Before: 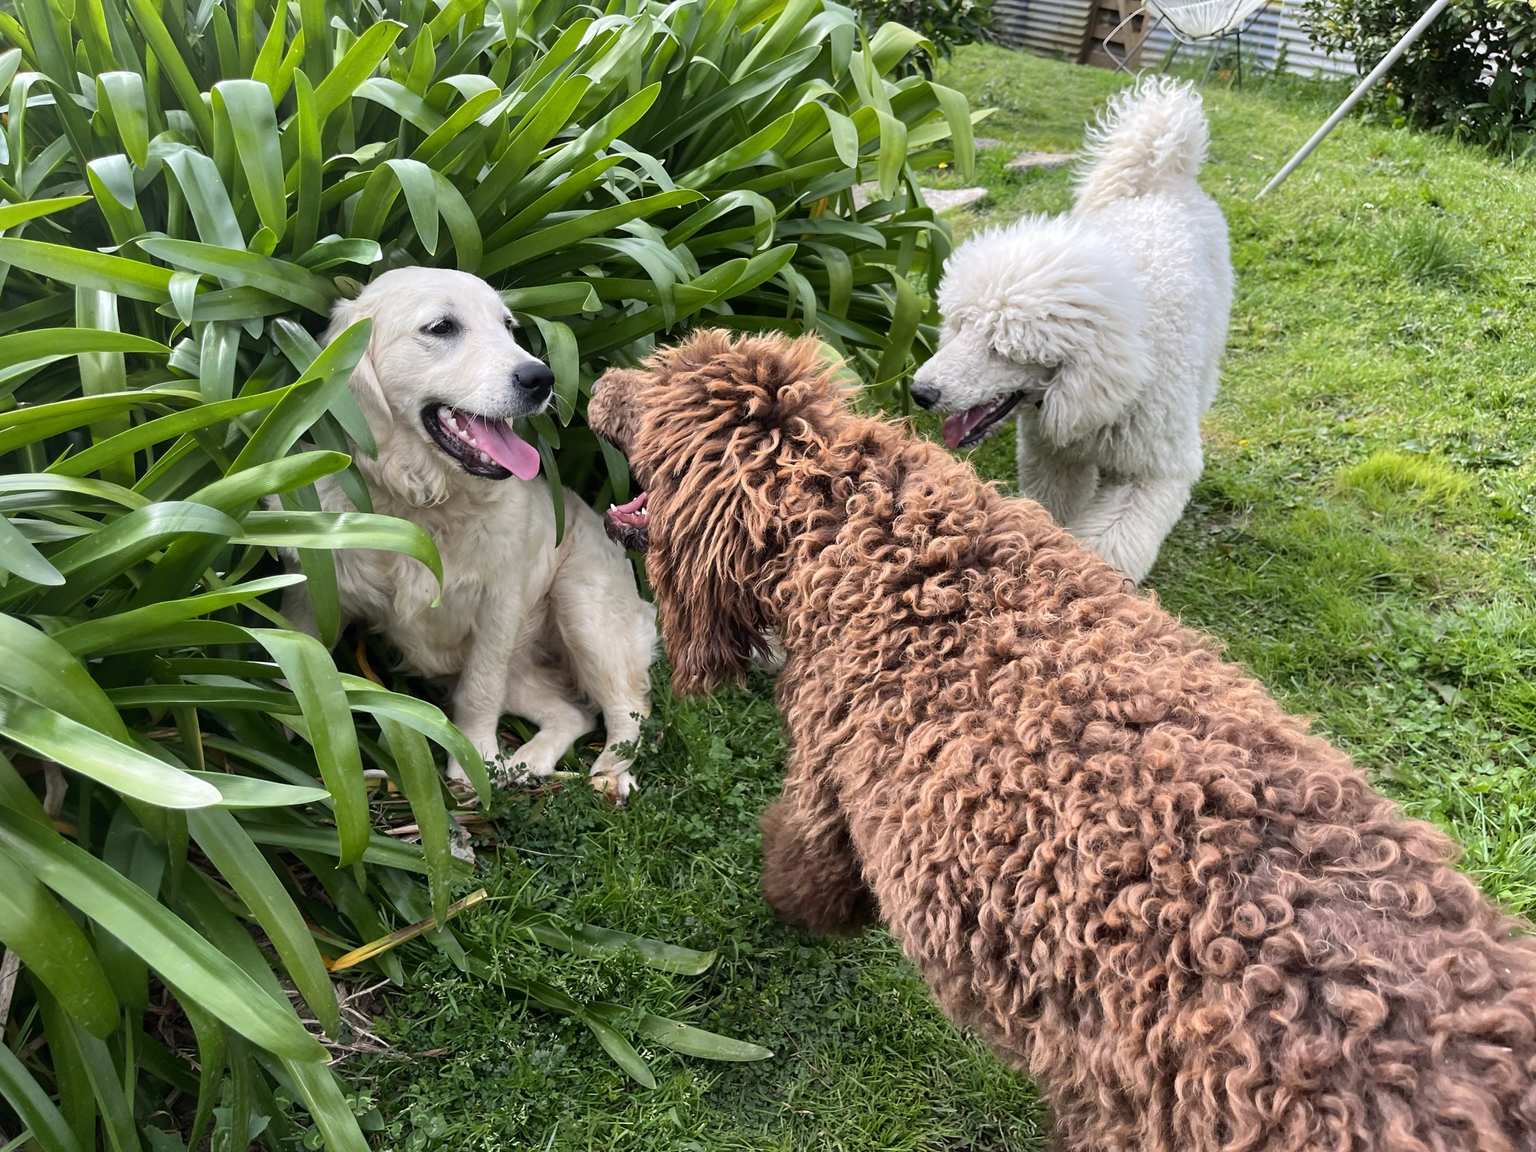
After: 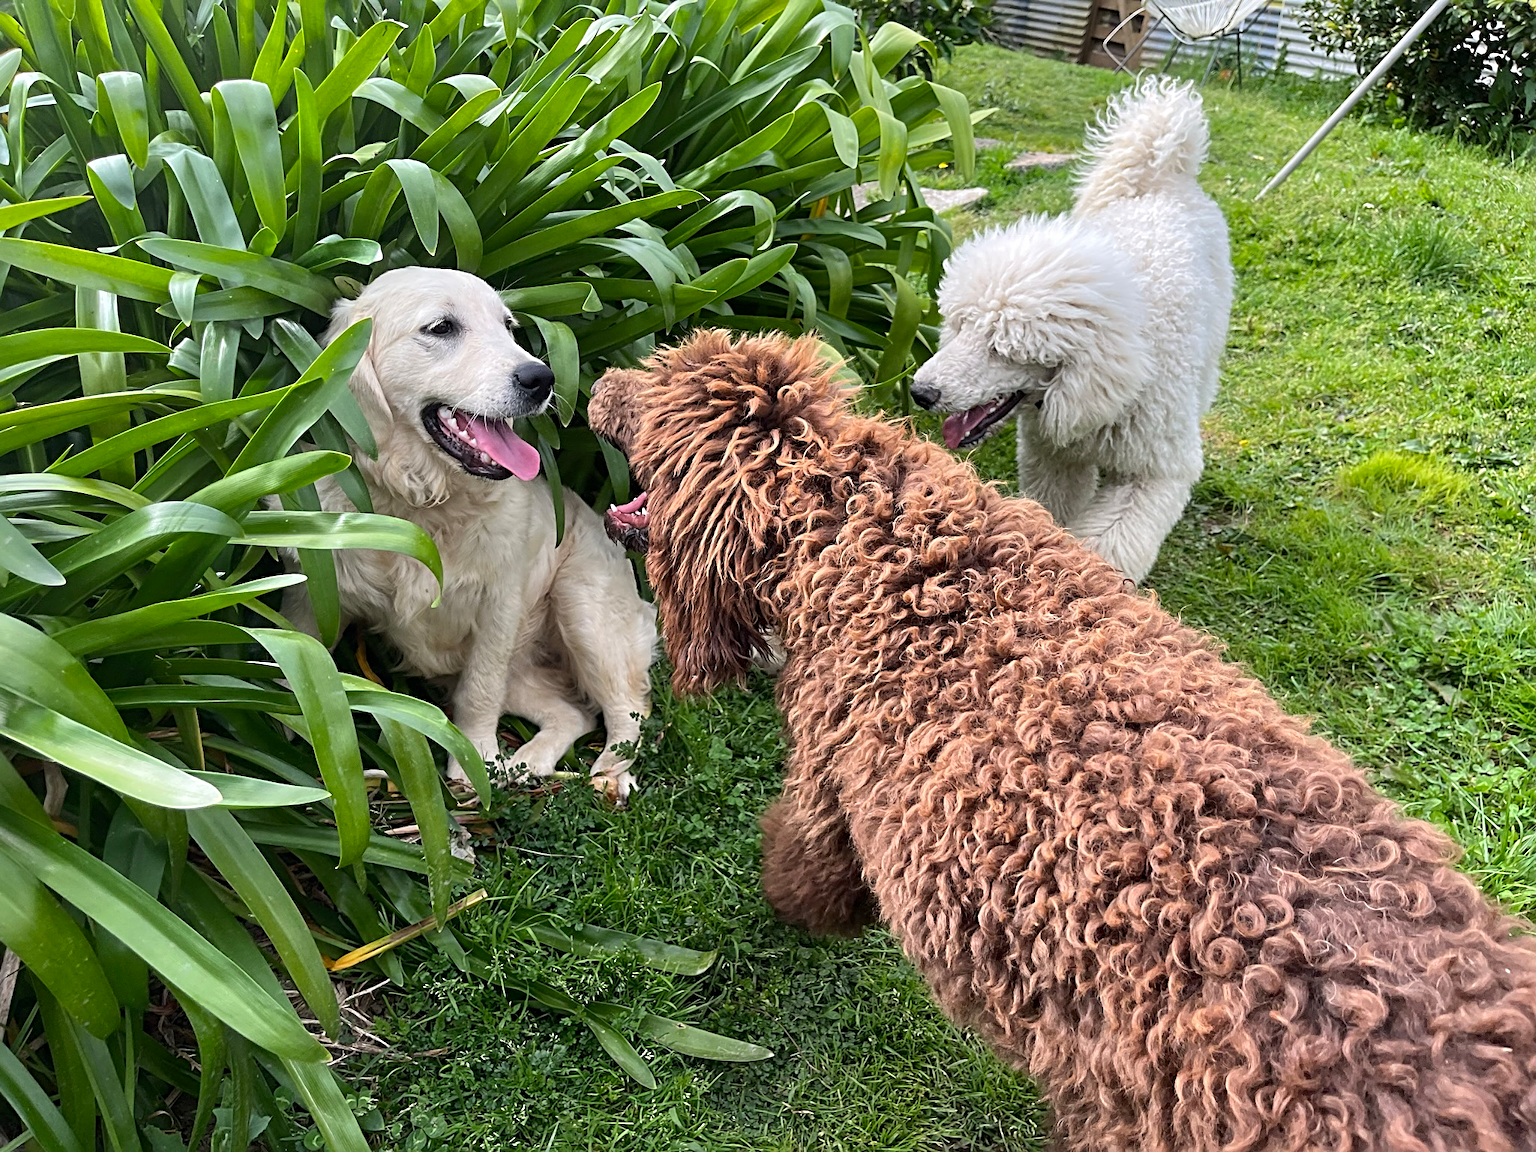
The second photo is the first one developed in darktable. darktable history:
sharpen: radius 3.123
base curve: preserve colors none
